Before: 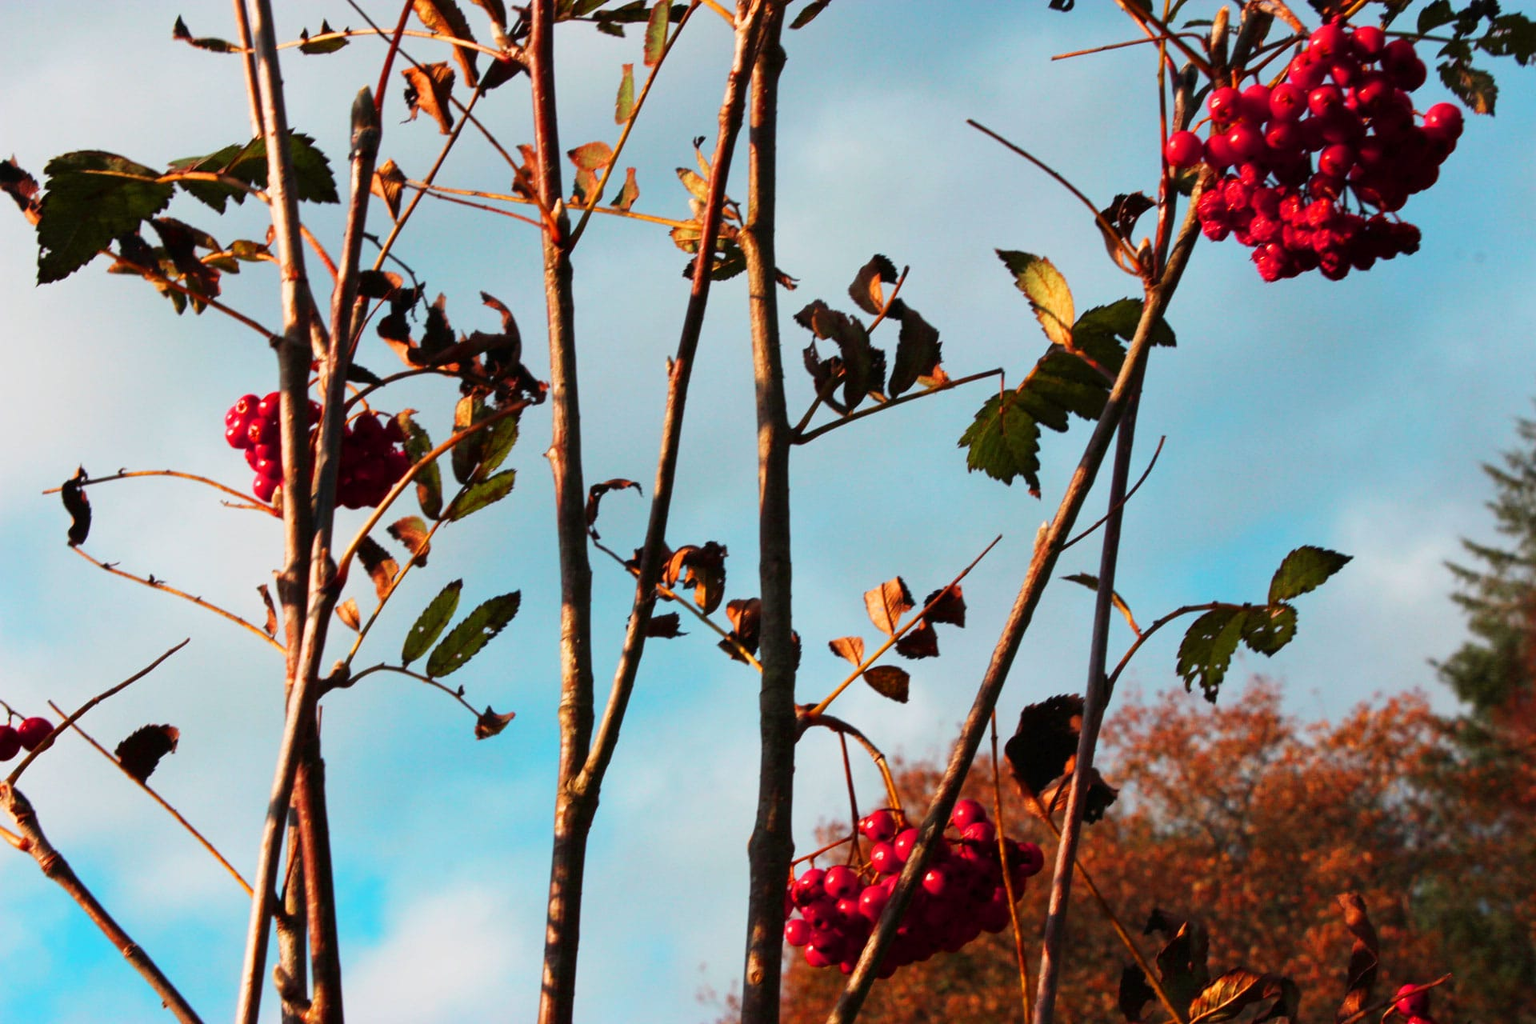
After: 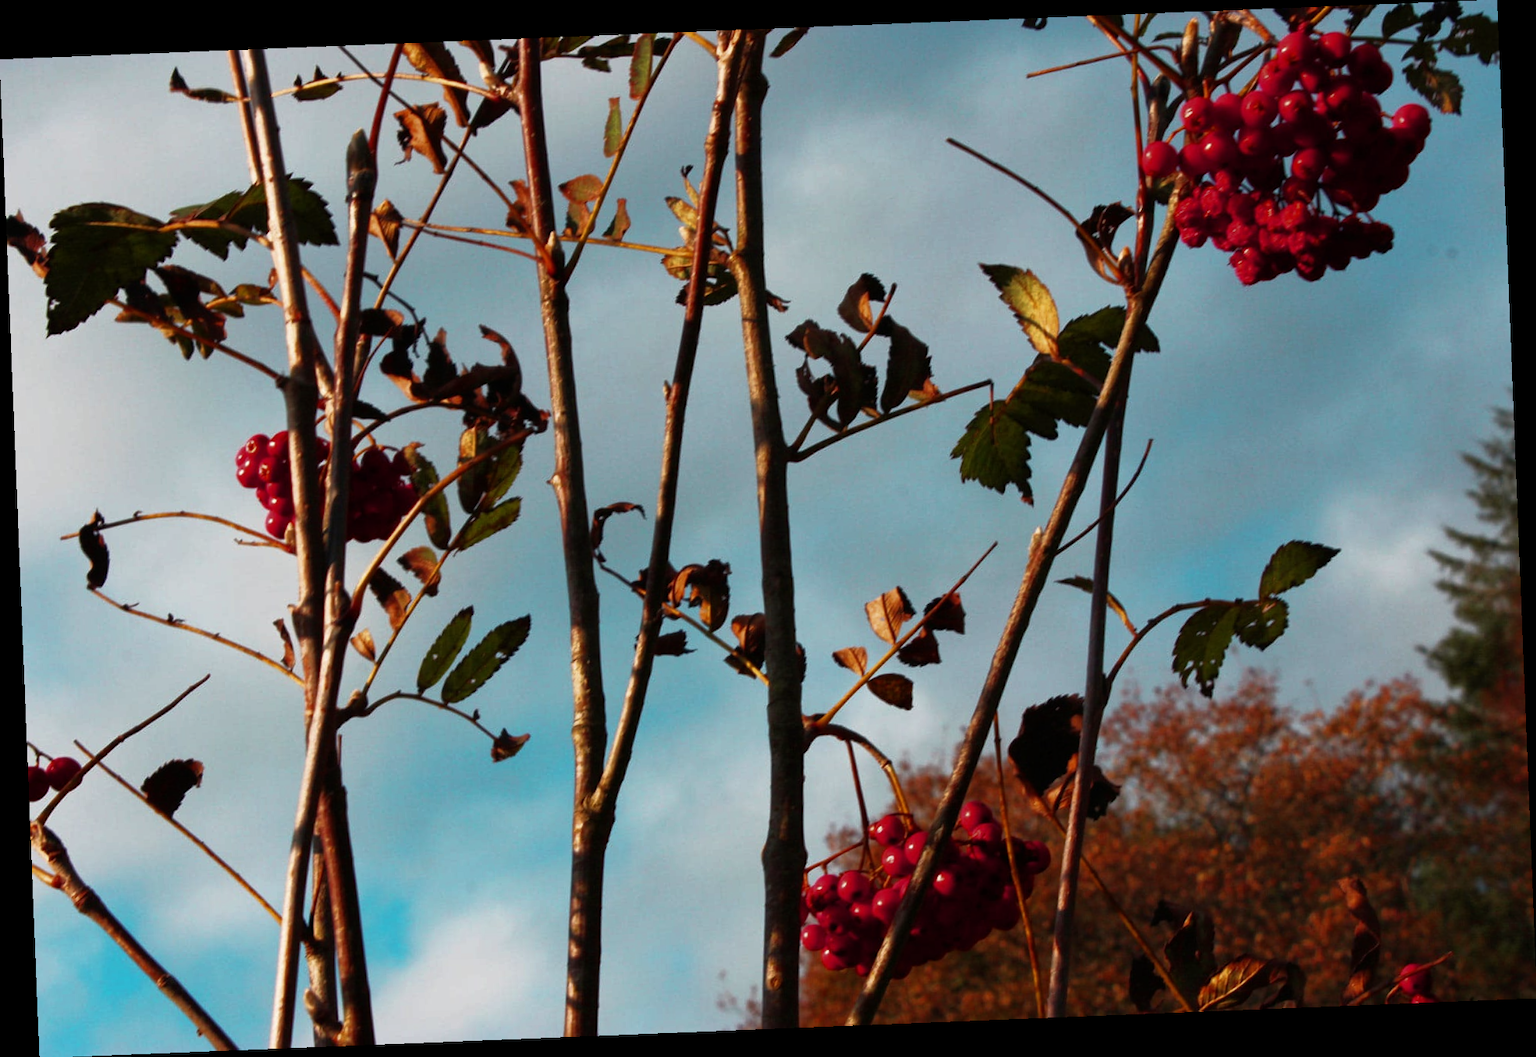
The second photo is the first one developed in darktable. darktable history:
rgb curve: curves: ch0 [(0, 0) (0.415, 0.237) (1, 1)]
rotate and perspective: rotation -2.29°, automatic cropping off
